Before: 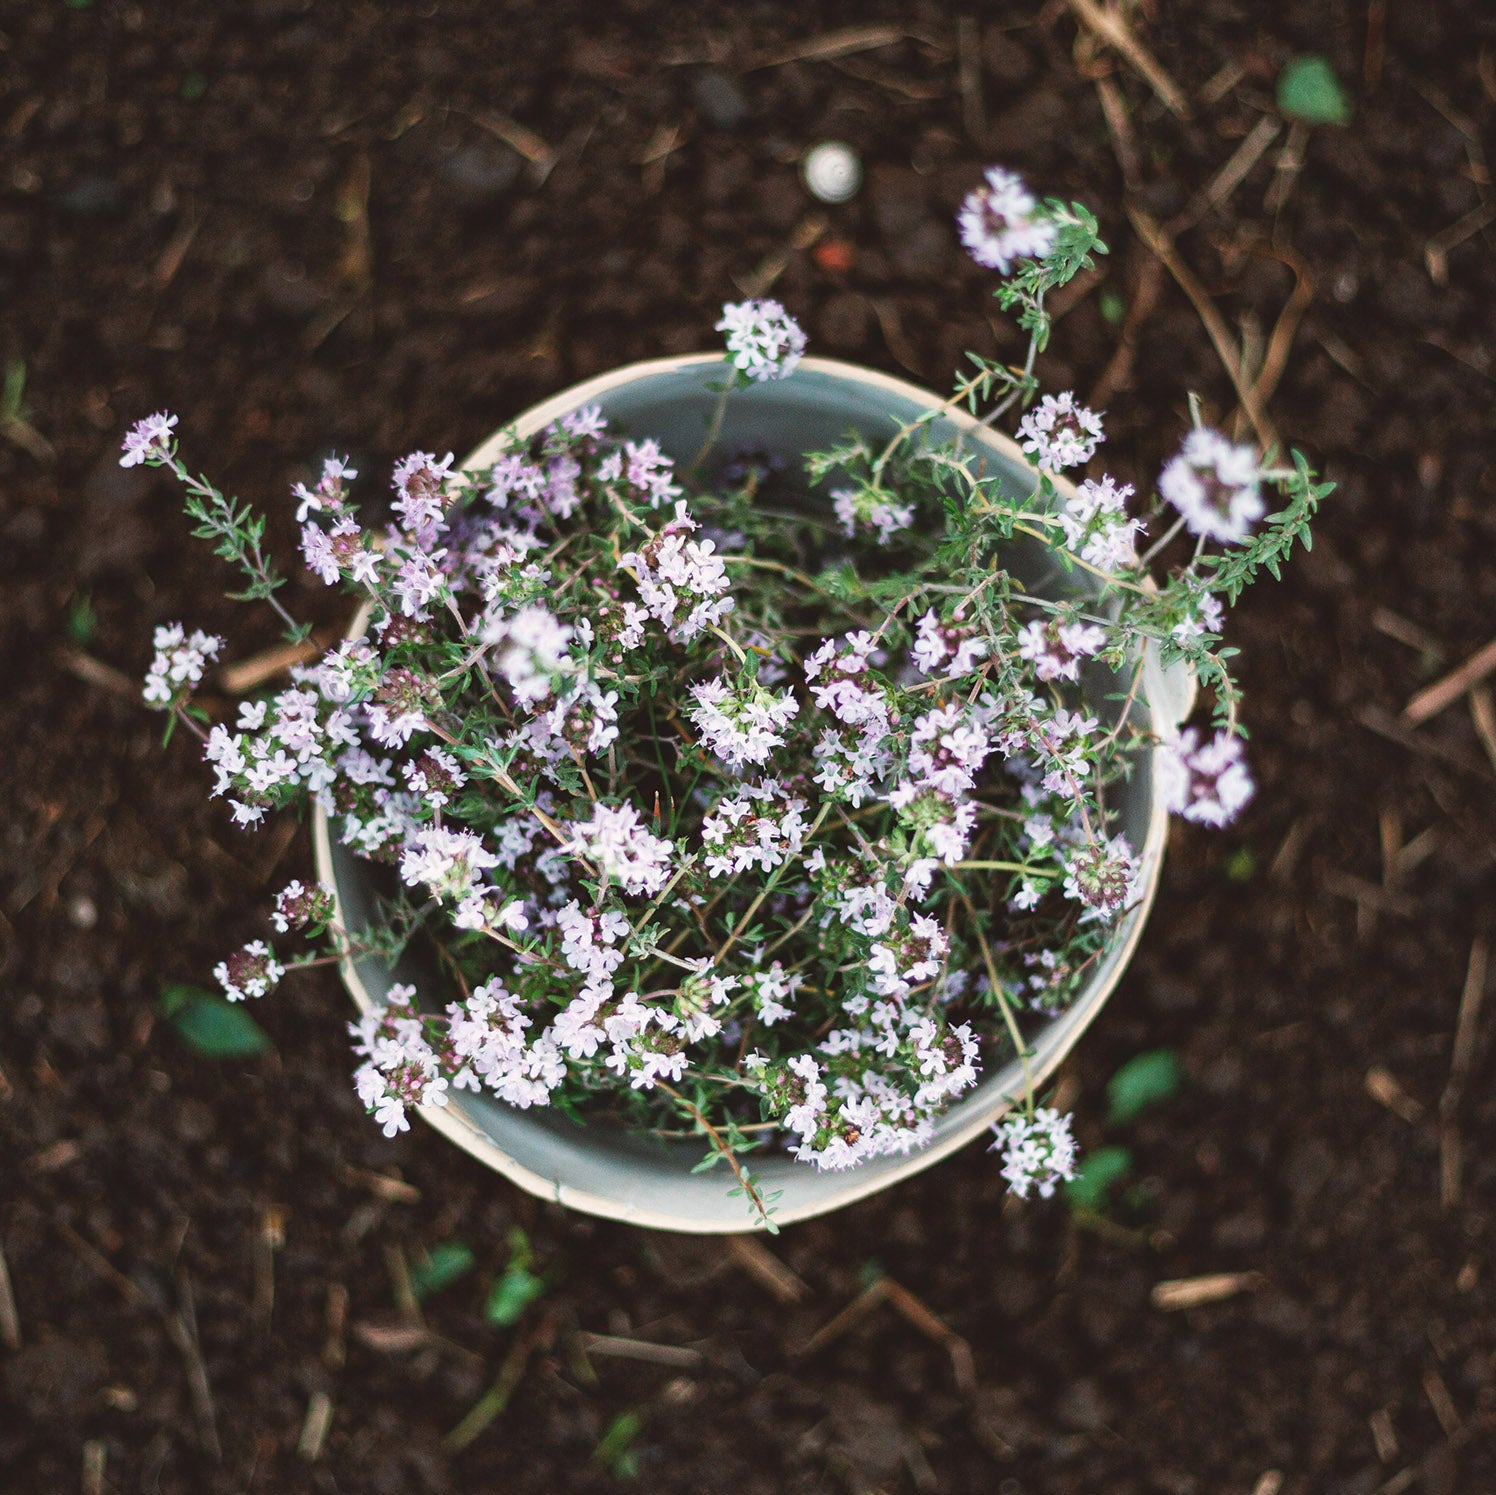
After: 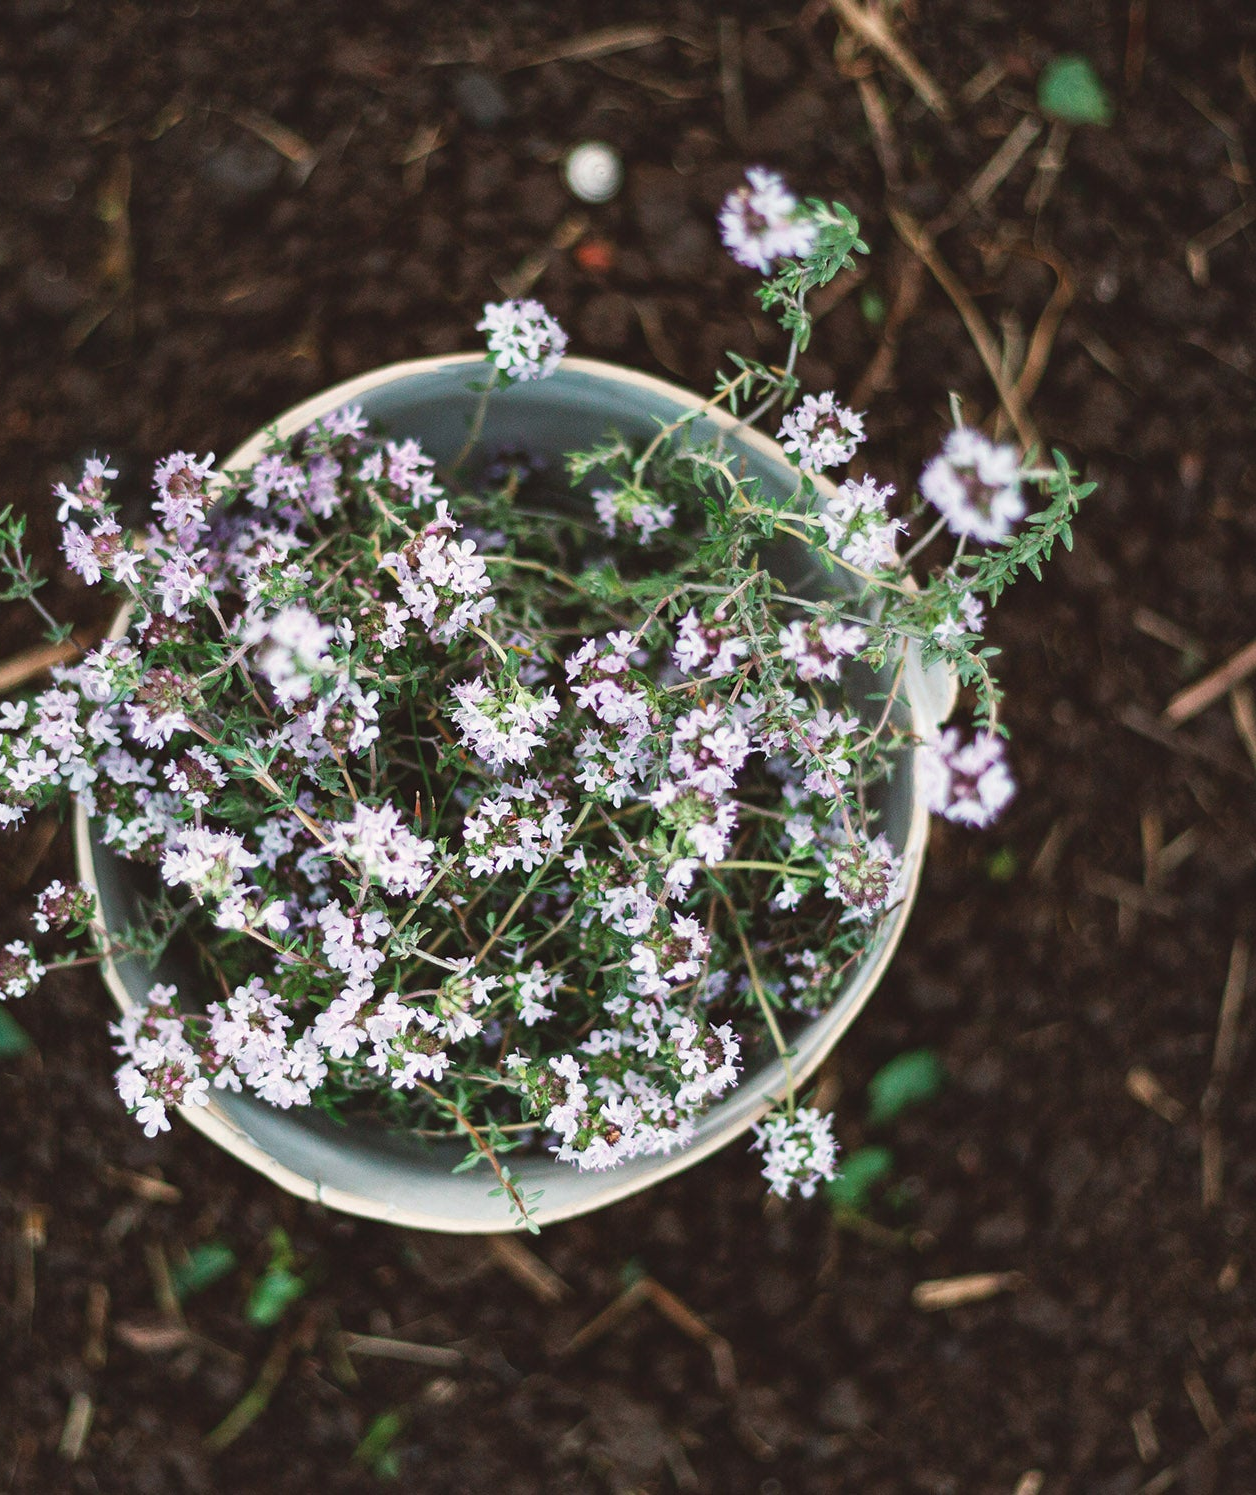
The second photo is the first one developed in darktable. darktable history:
exposure: compensate highlight preservation false
crop: left 16.036%
